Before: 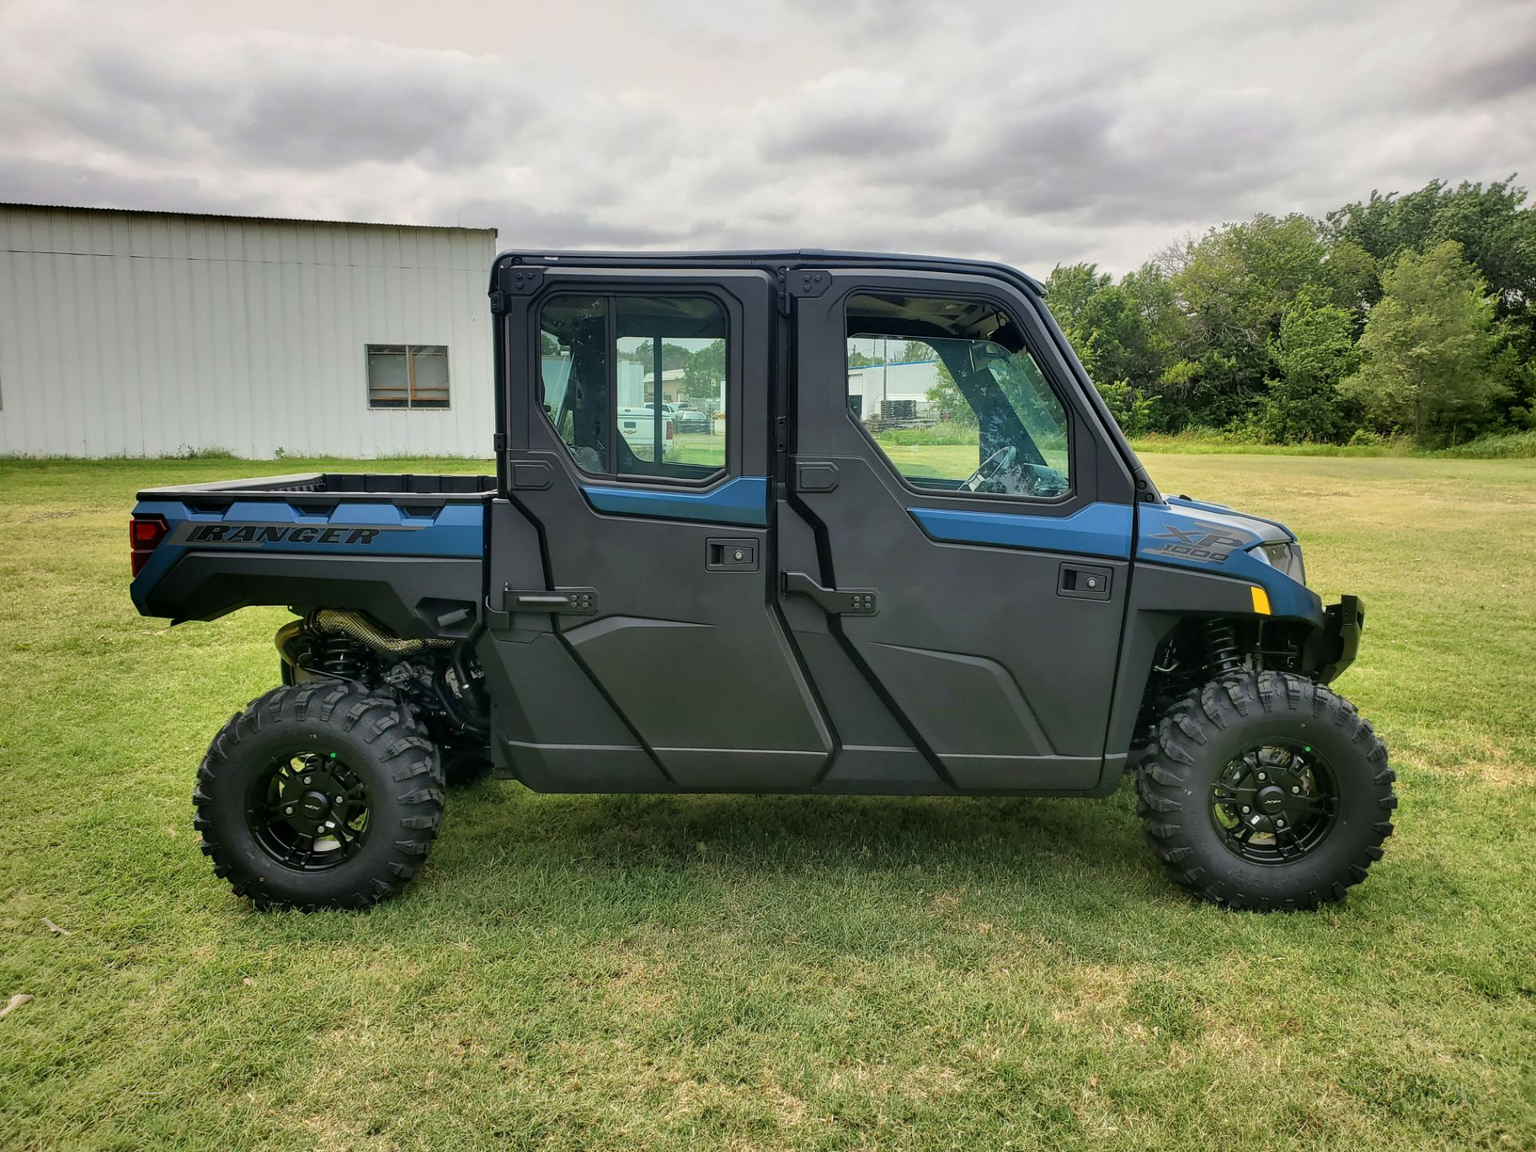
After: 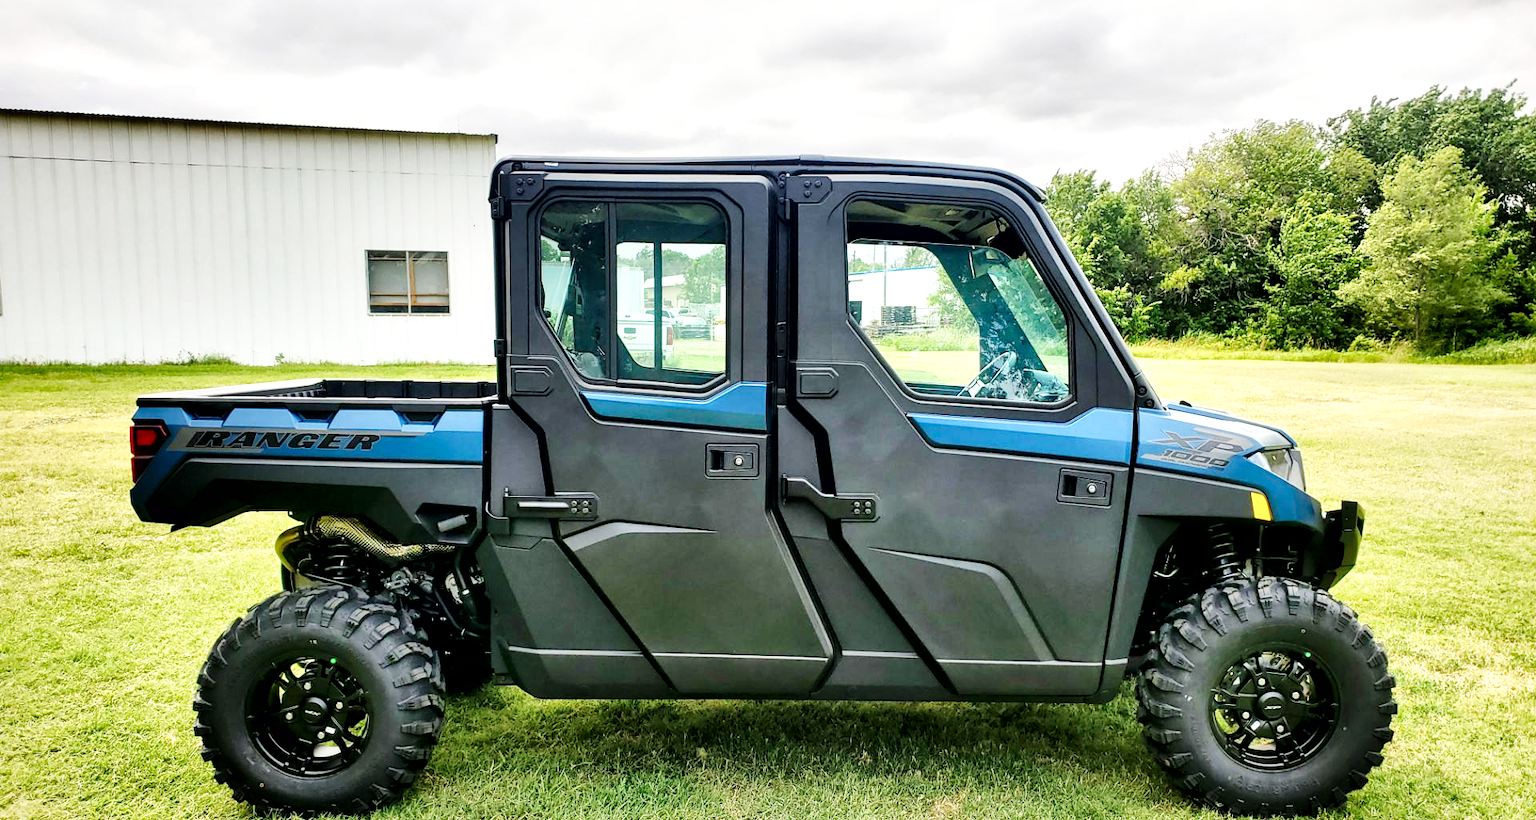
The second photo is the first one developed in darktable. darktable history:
crop and rotate: top 8.224%, bottom 20.563%
local contrast: mode bilateral grid, contrast 26, coarseness 61, detail 152%, midtone range 0.2
base curve: curves: ch0 [(0, 0.003) (0.001, 0.002) (0.006, 0.004) (0.02, 0.022) (0.048, 0.086) (0.094, 0.234) (0.162, 0.431) (0.258, 0.629) (0.385, 0.8) (0.548, 0.918) (0.751, 0.988) (1, 1)], preserve colors none
